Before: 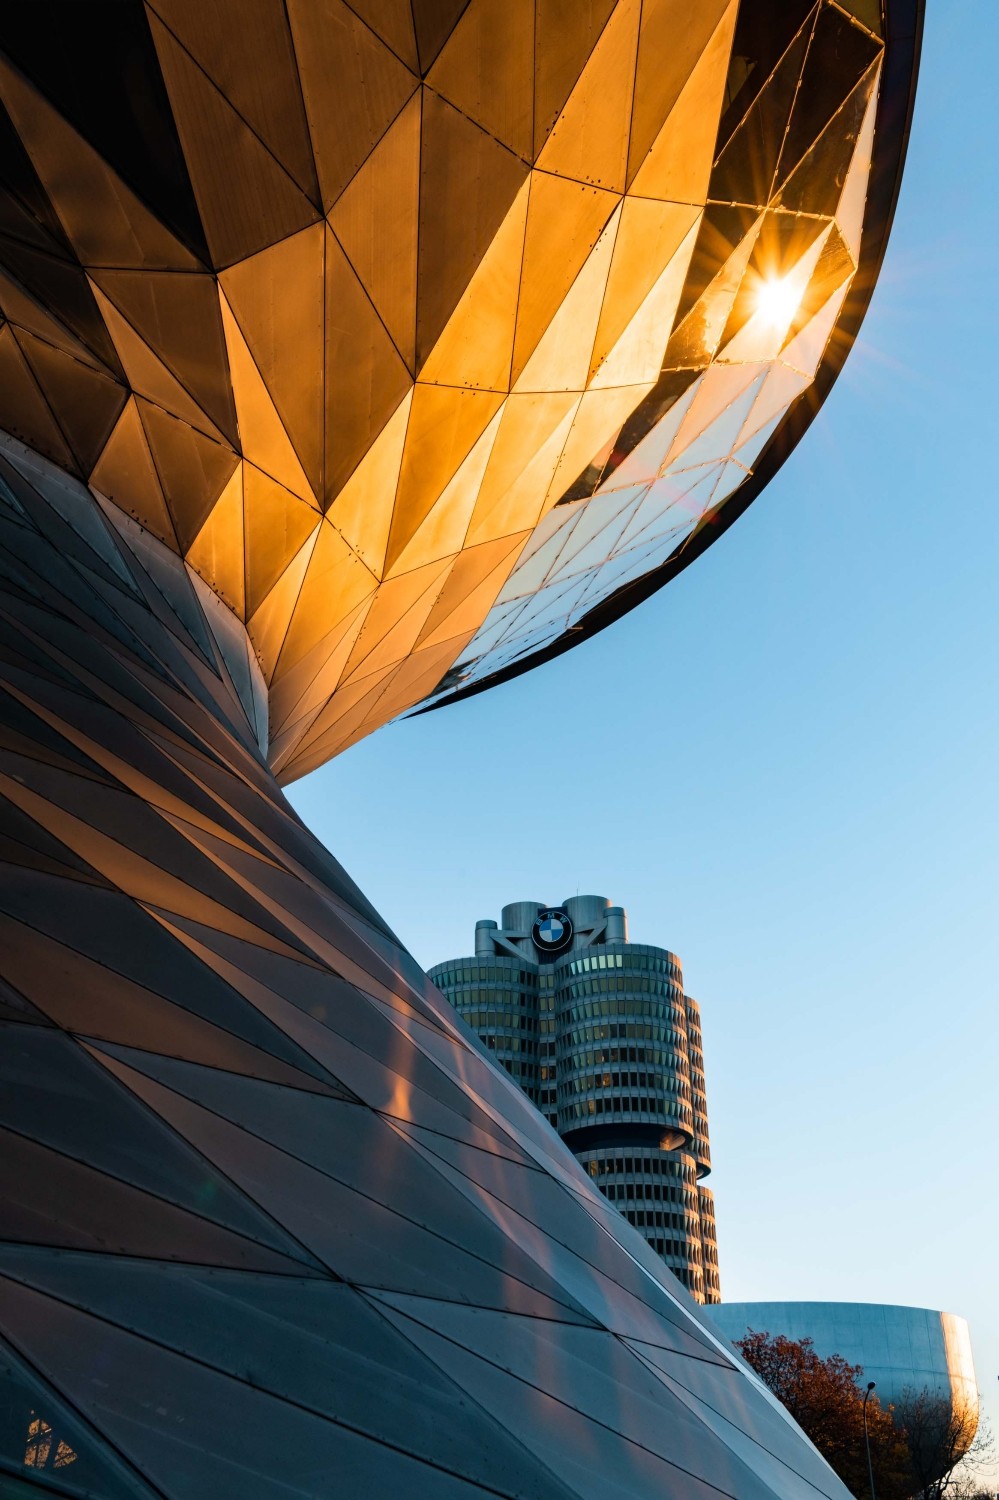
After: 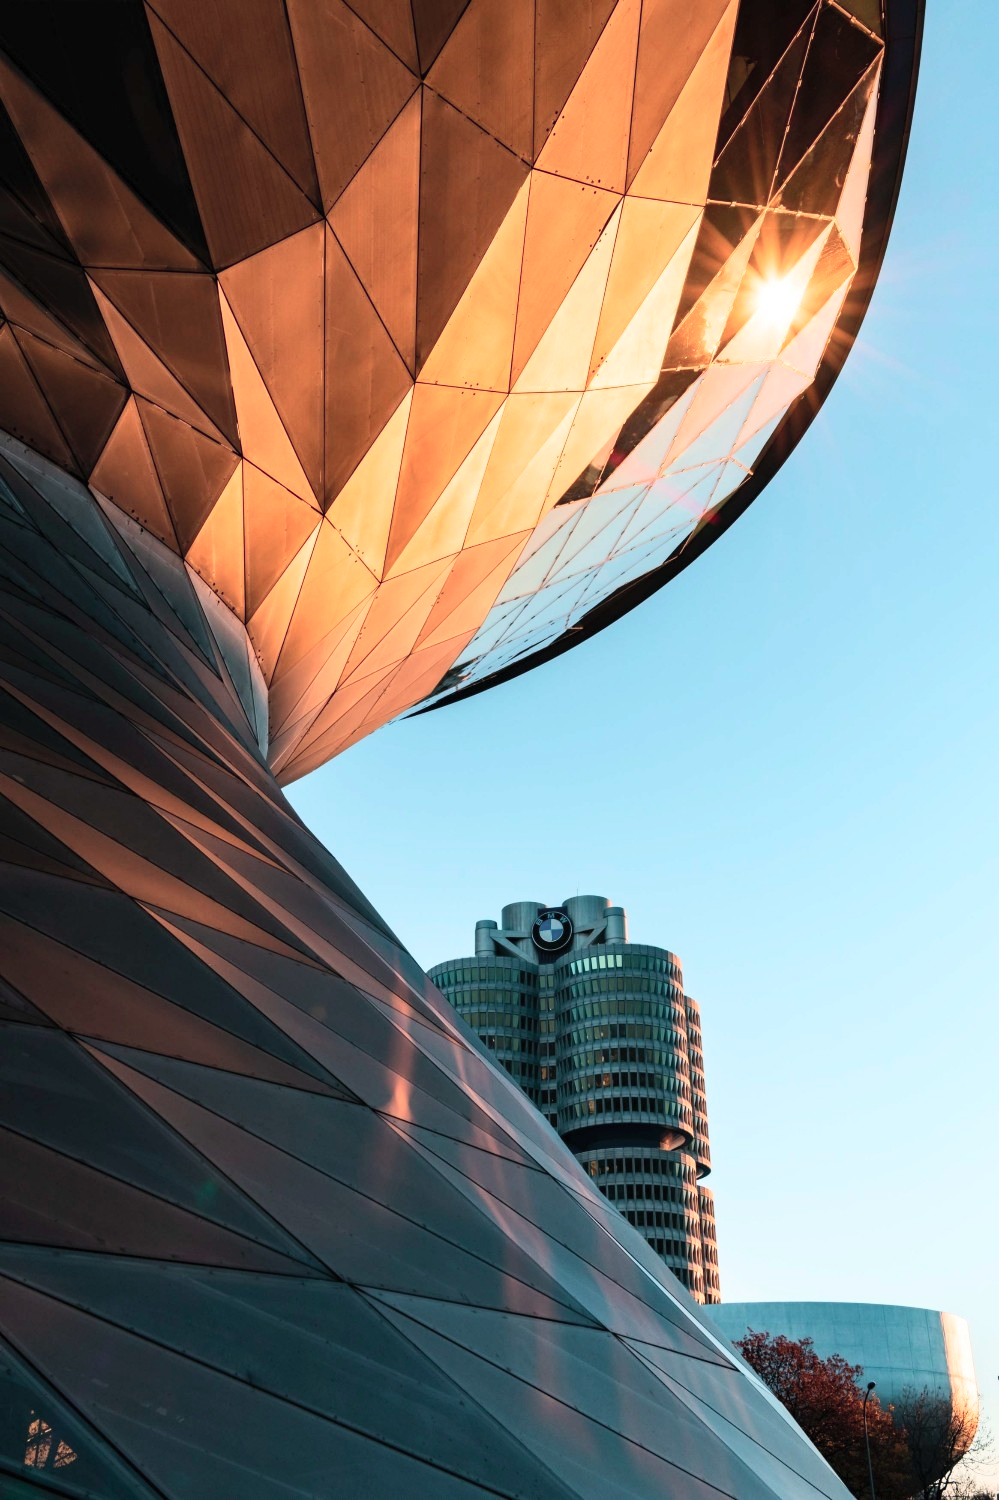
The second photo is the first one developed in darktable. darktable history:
color contrast: blue-yellow contrast 0.62
contrast brightness saturation: contrast 0.2, brightness 0.16, saturation 0.22
